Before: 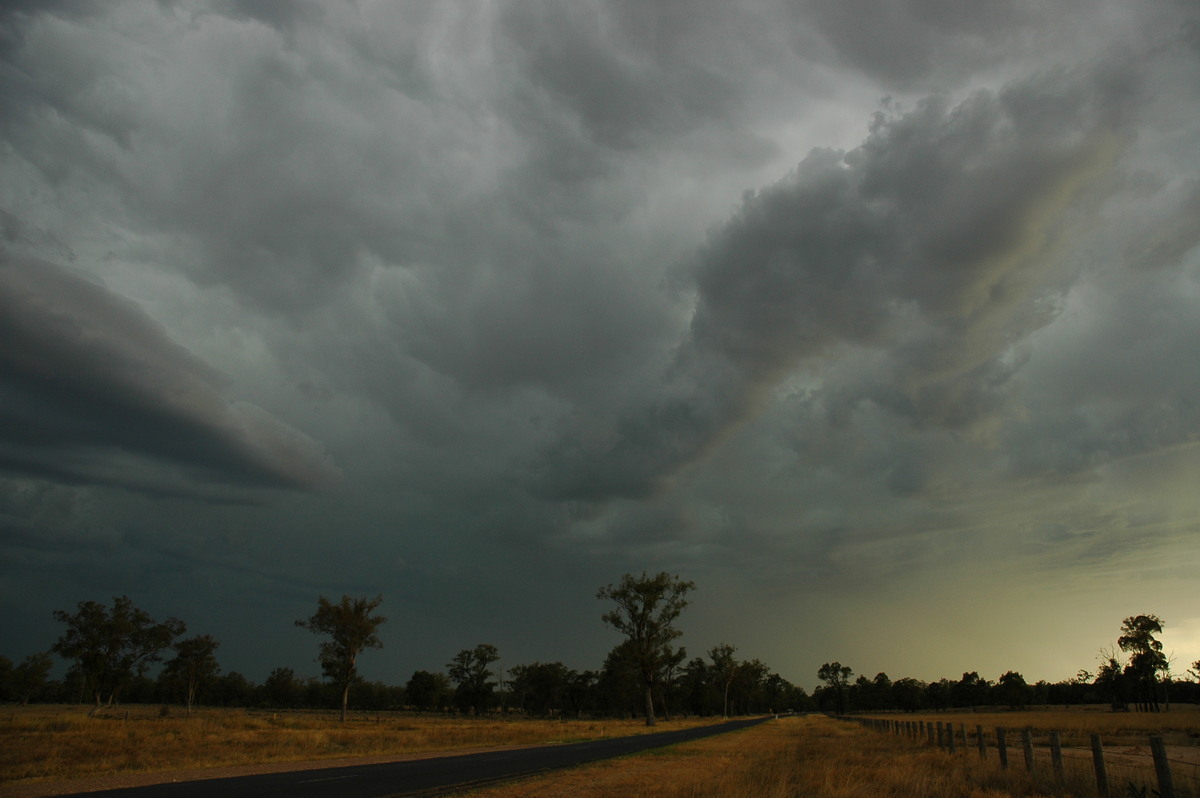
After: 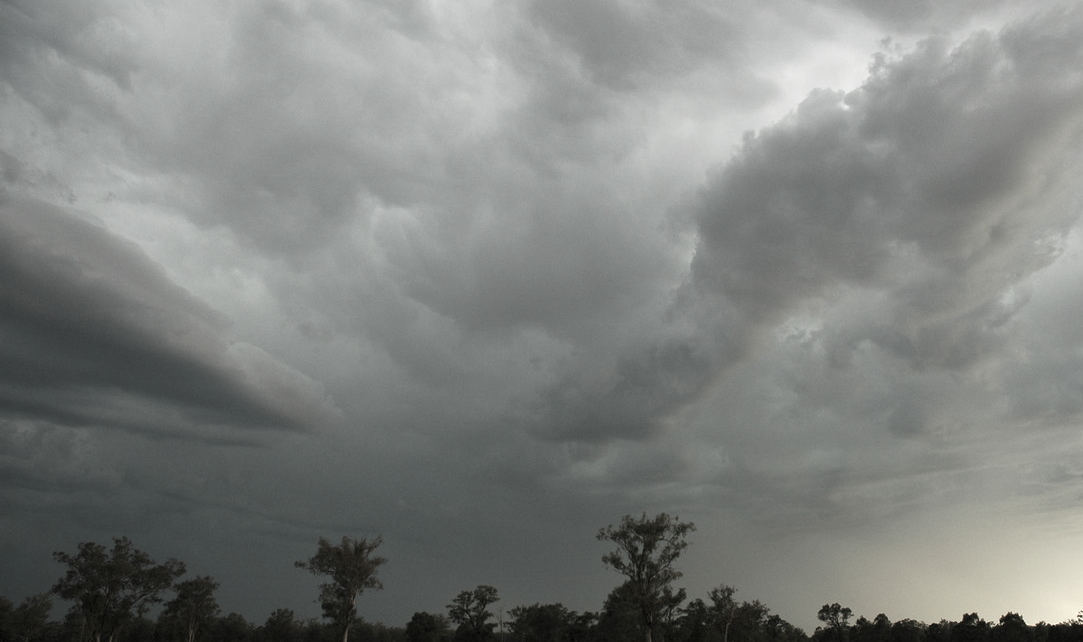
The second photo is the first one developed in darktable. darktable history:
color zones: curves: ch1 [(0, 0.153) (0.143, 0.15) (0.286, 0.151) (0.429, 0.152) (0.571, 0.152) (0.714, 0.151) (0.857, 0.151) (1, 0.153)]
crop: top 7.511%, right 9.733%, bottom 11.922%
exposure: exposure 1.064 EV, compensate exposure bias true, compensate highlight preservation false
